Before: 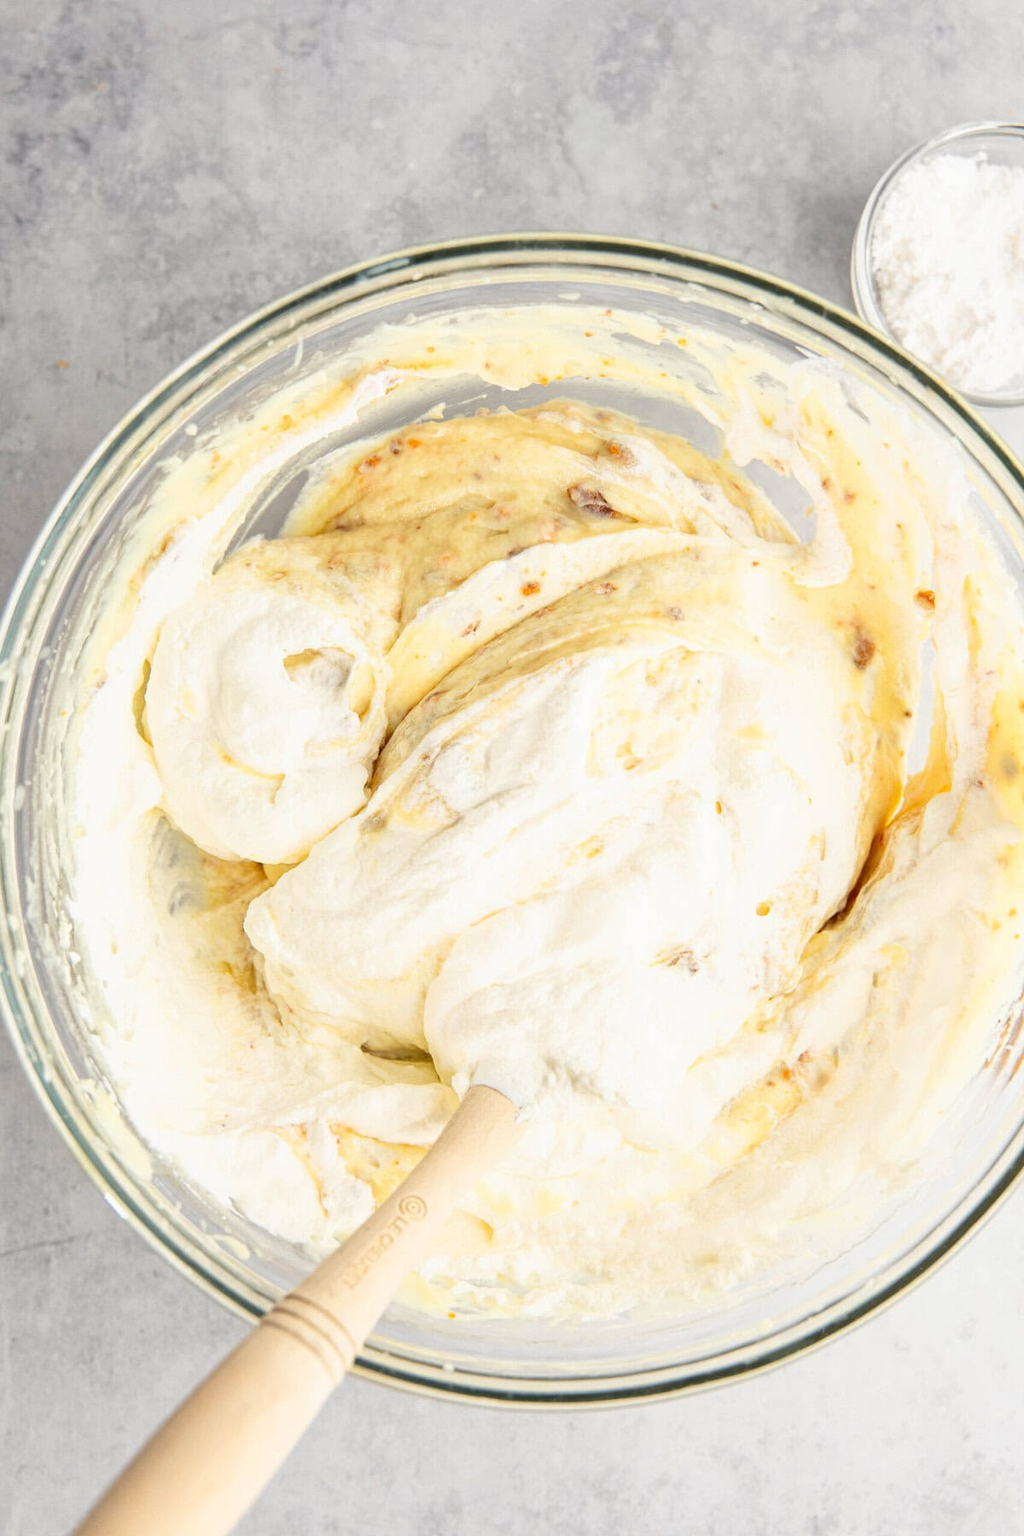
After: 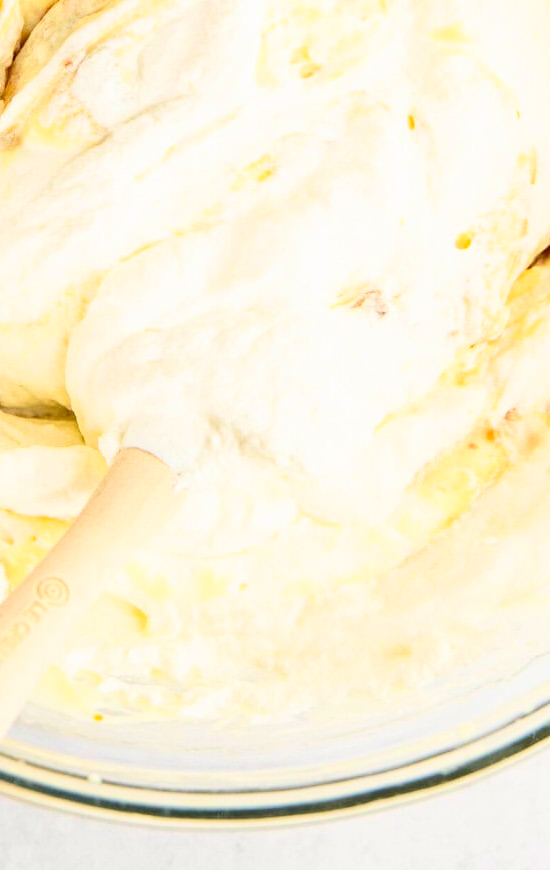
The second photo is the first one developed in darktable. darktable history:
crop: left 35.976%, top 45.819%, right 18.162%, bottom 5.807%
velvia: on, module defaults
contrast brightness saturation: contrast 0.2, brightness 0.16, saturation 0.22
